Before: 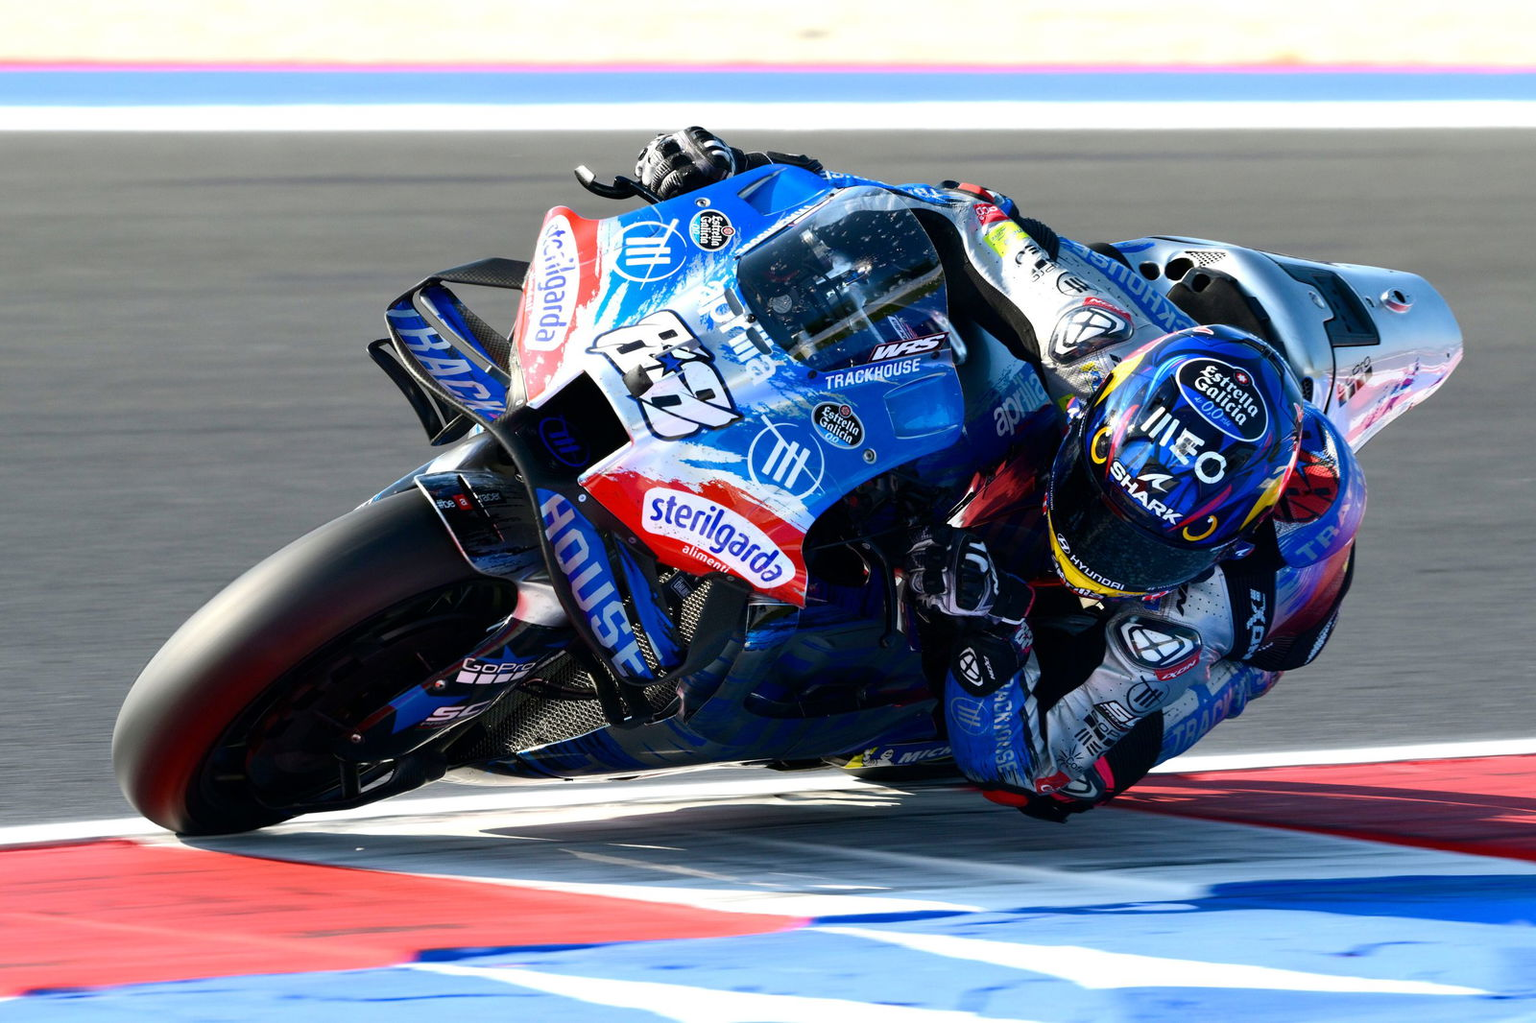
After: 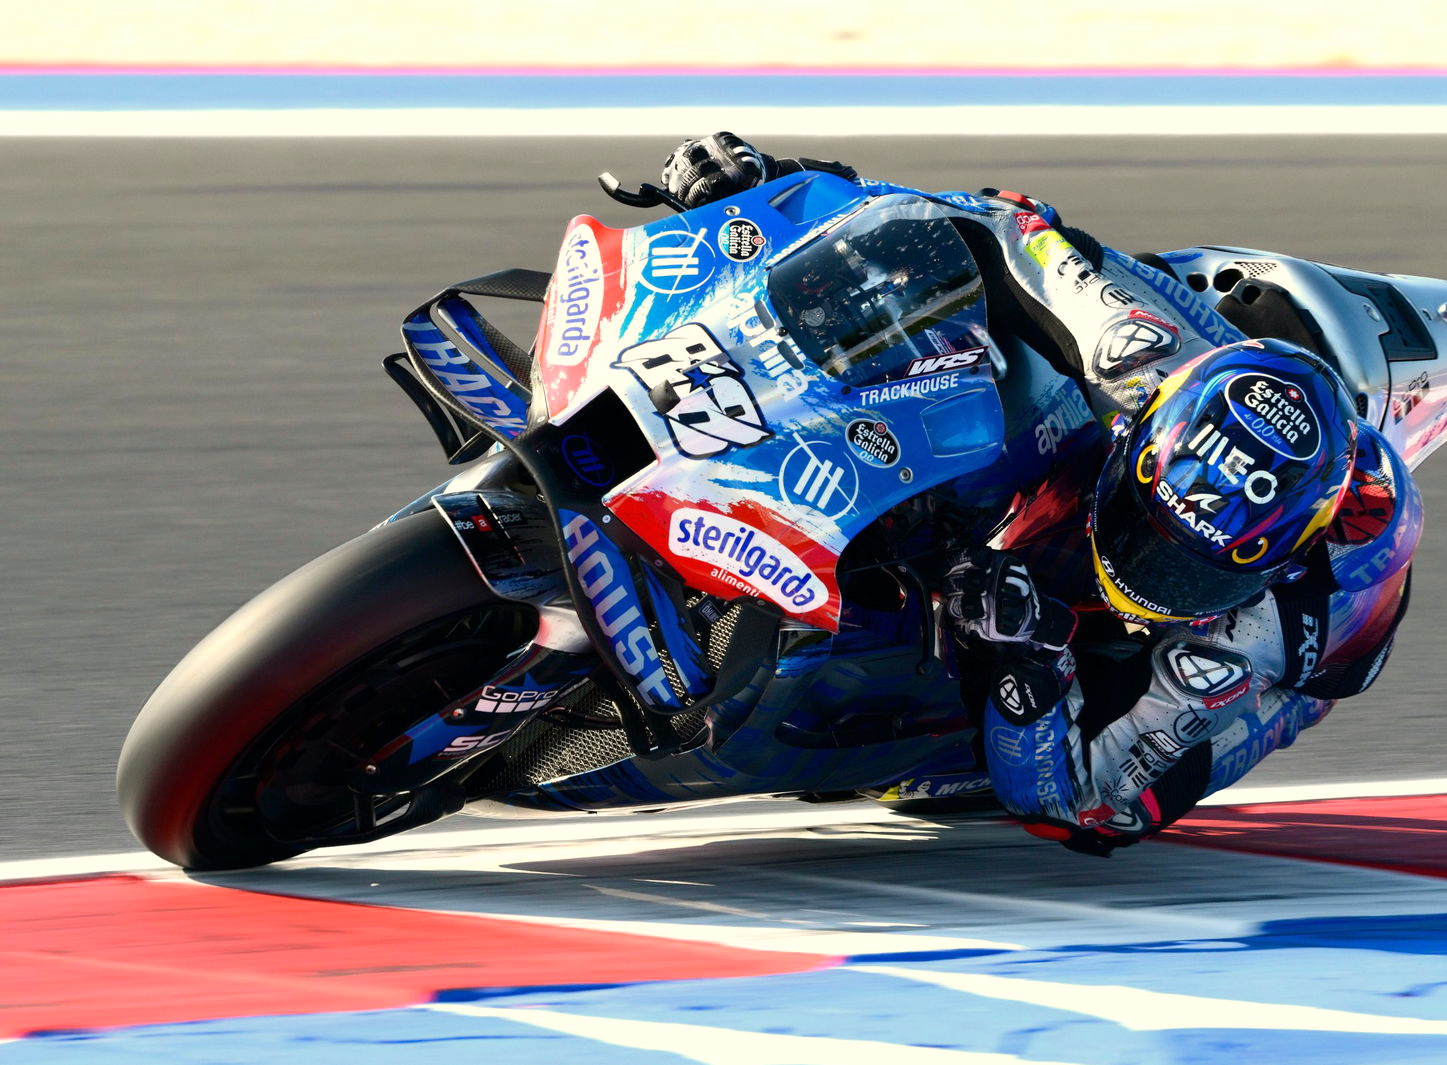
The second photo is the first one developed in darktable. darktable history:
crop: right 9.509%, bottom 0.031%
white balance: red 1.045, blue 0.932
